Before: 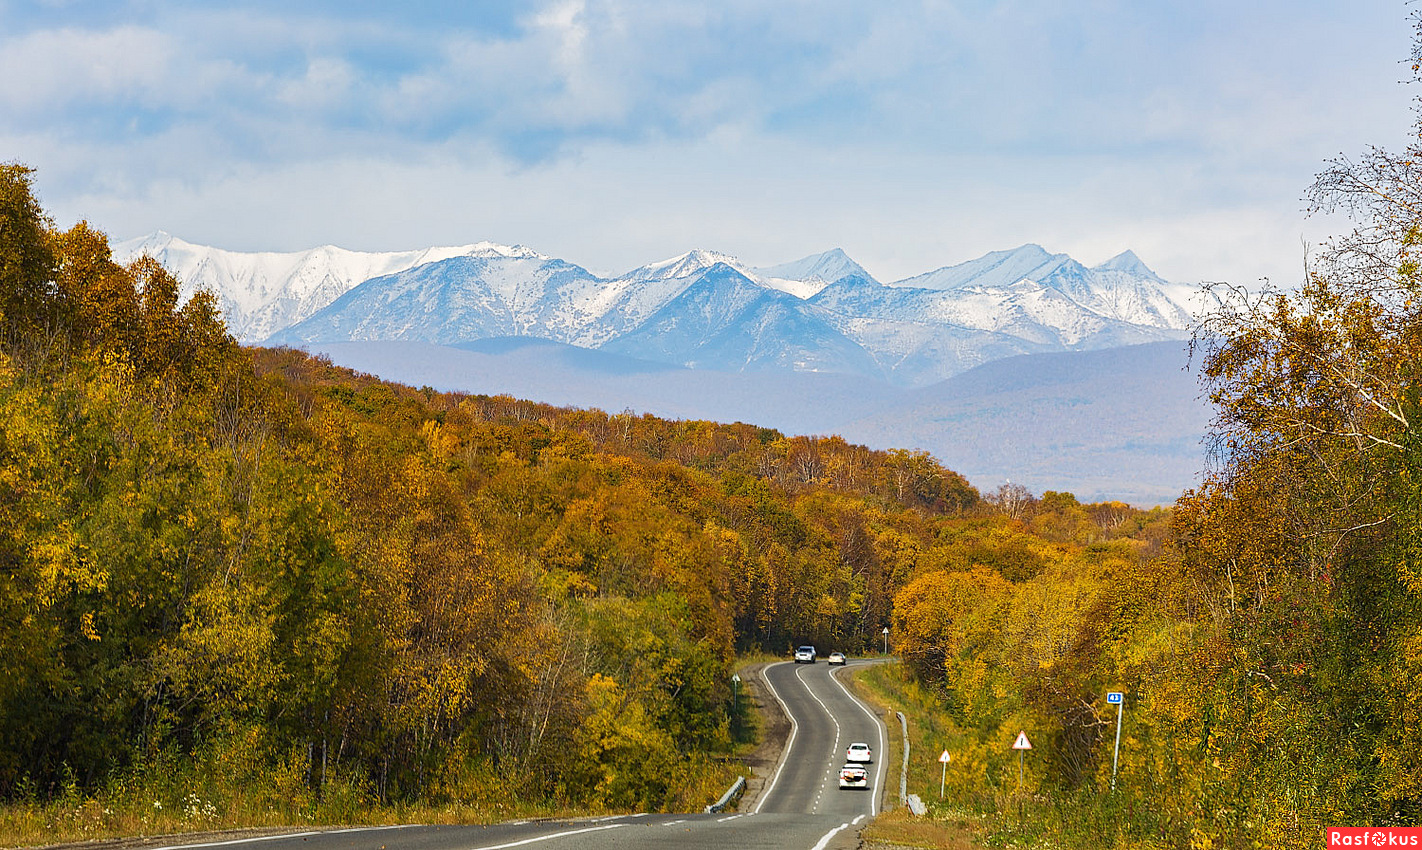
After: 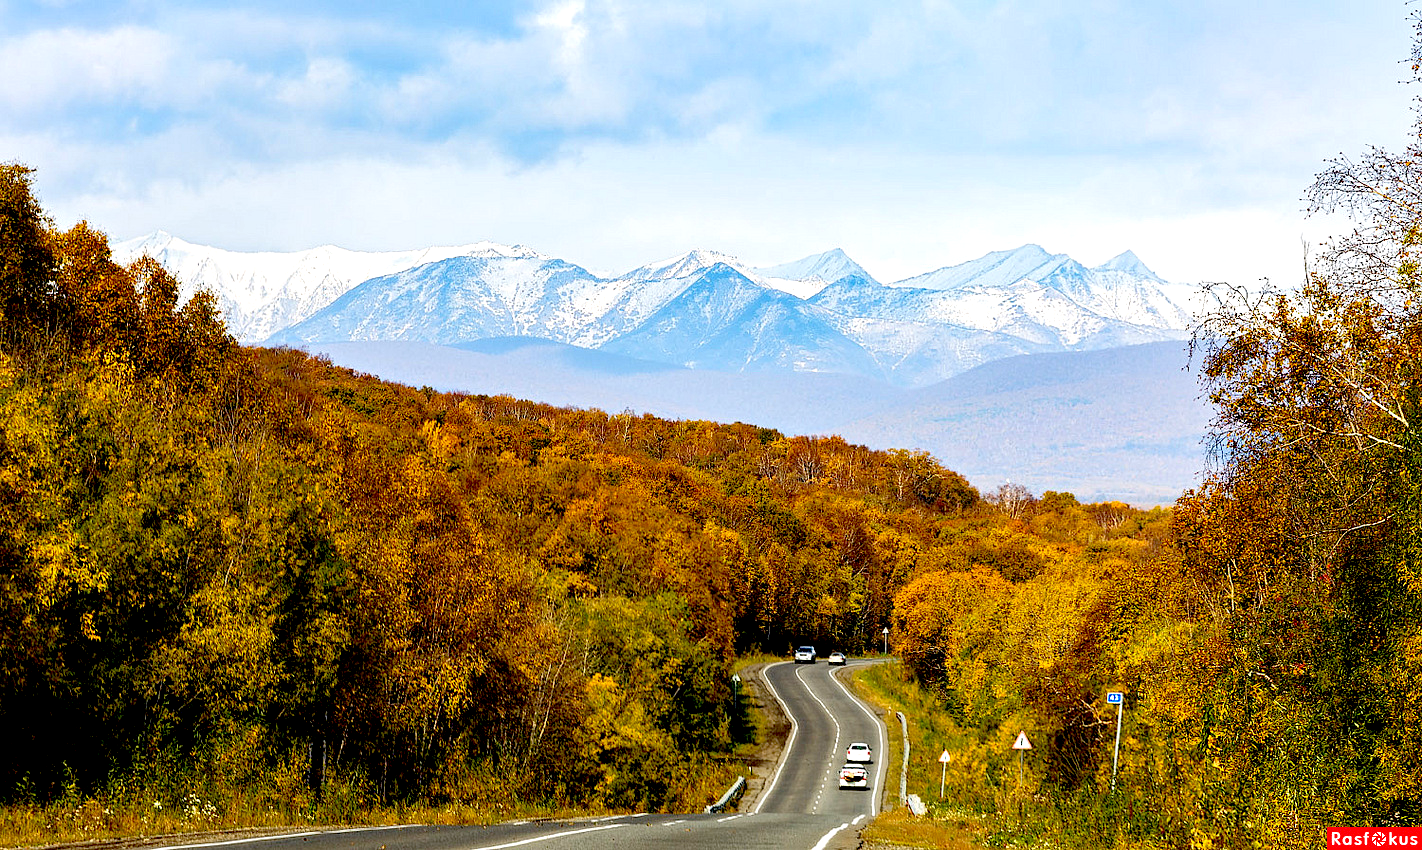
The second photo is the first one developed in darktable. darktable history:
exposure: black level correction 0.04, exposure 0.498 EV, compensate highlight preservation false
